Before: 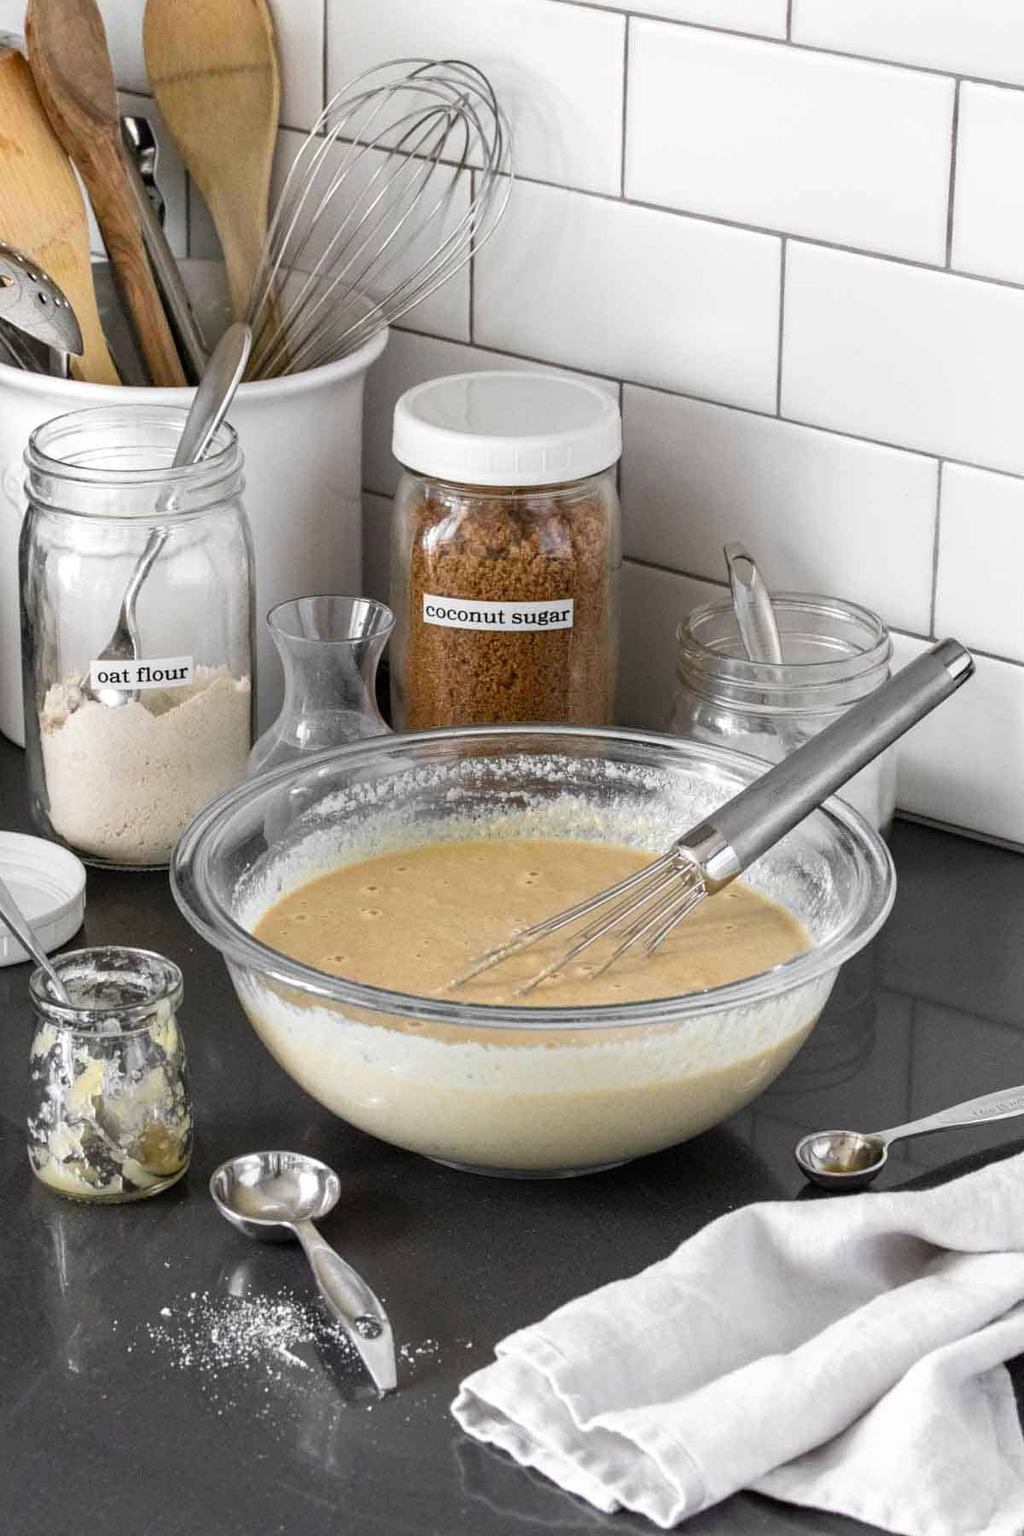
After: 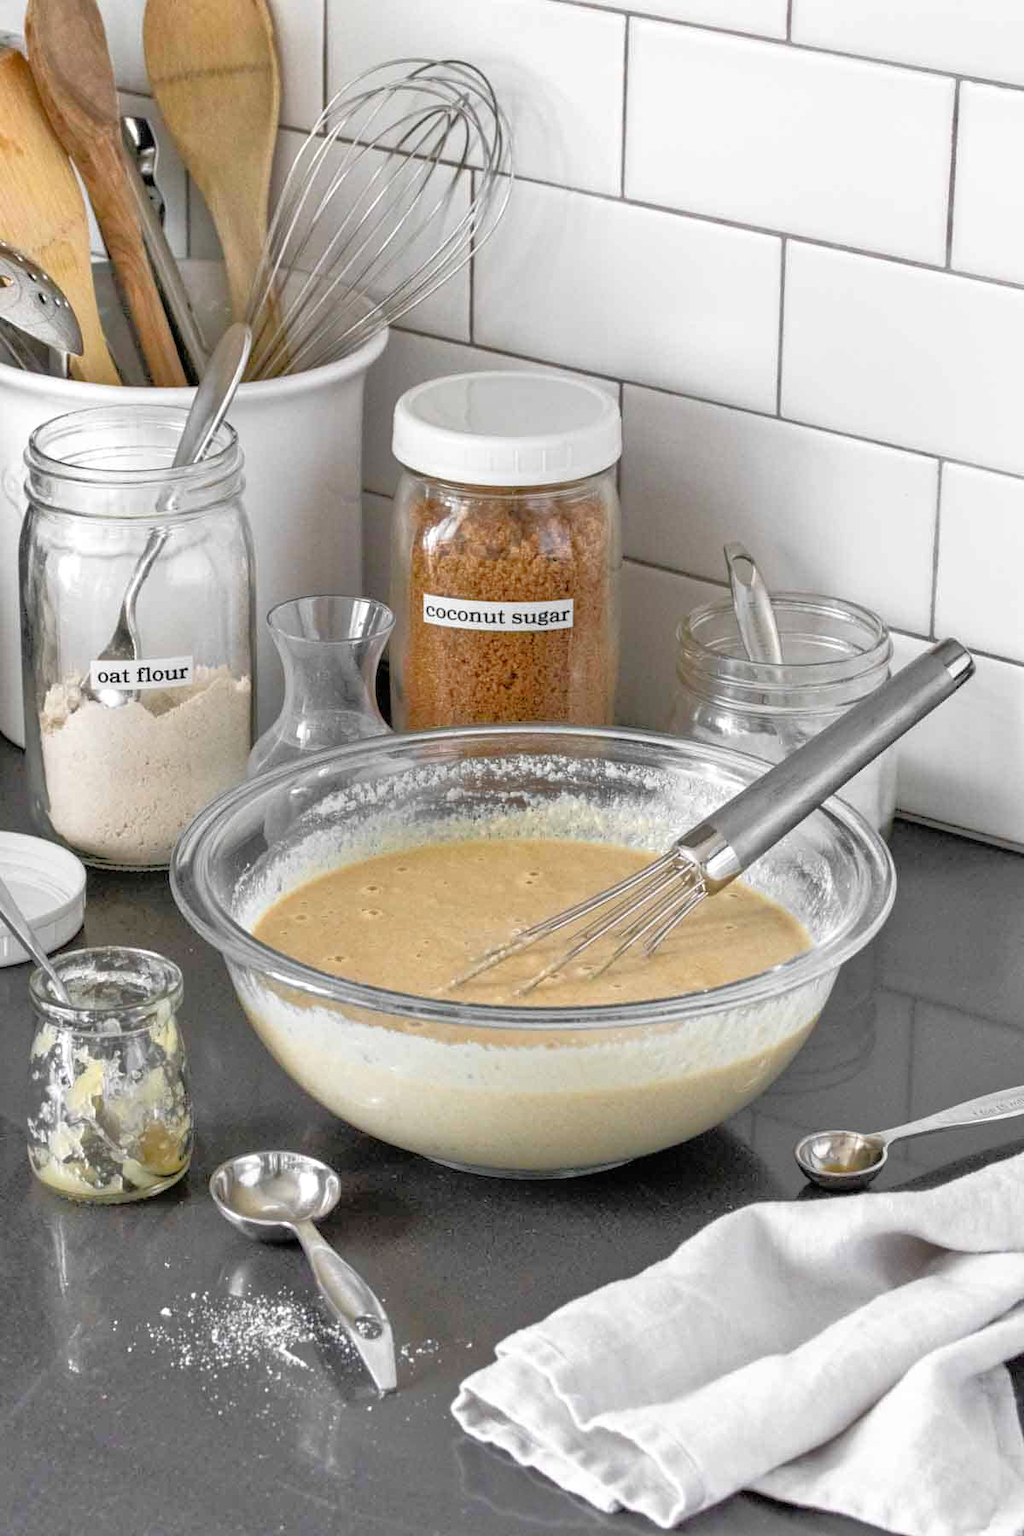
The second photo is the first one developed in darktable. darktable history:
tone equalizer: -7 EV 0.153 EV, -6 EV 0.564 EV, -5 EV 1.13 EV, -4 EV 1.36 EV, -3 EV 1.18 EV, -2 EV 0.6 EV, -1 EV 0.165 EV
